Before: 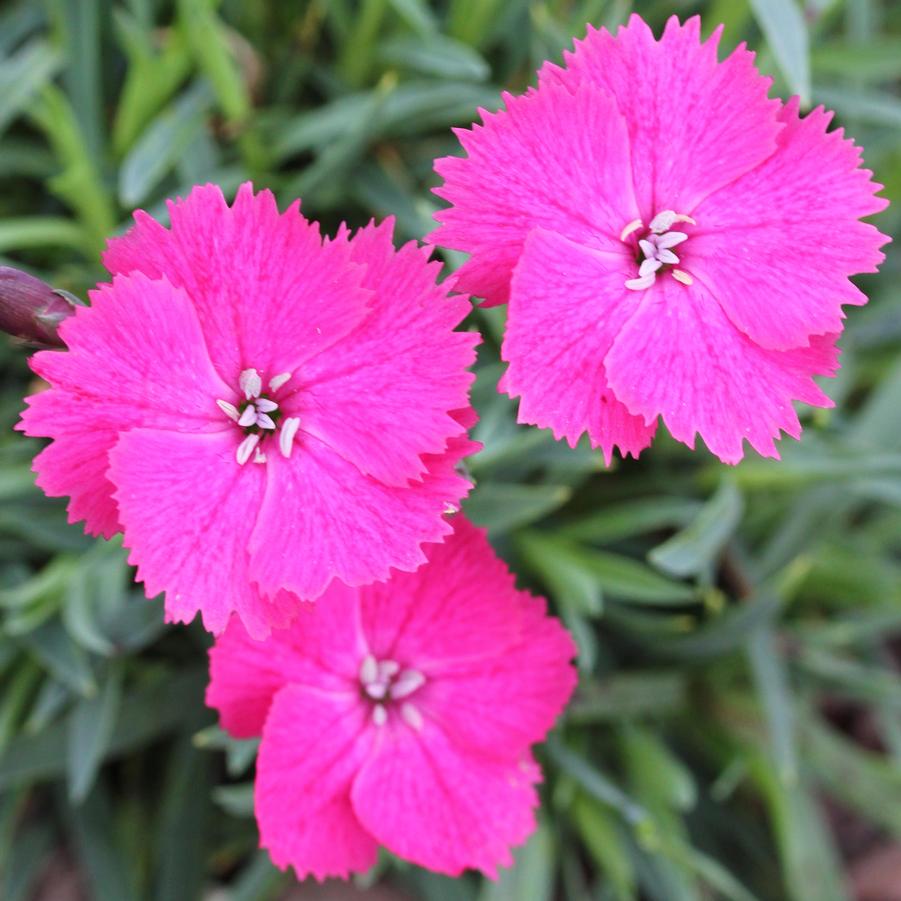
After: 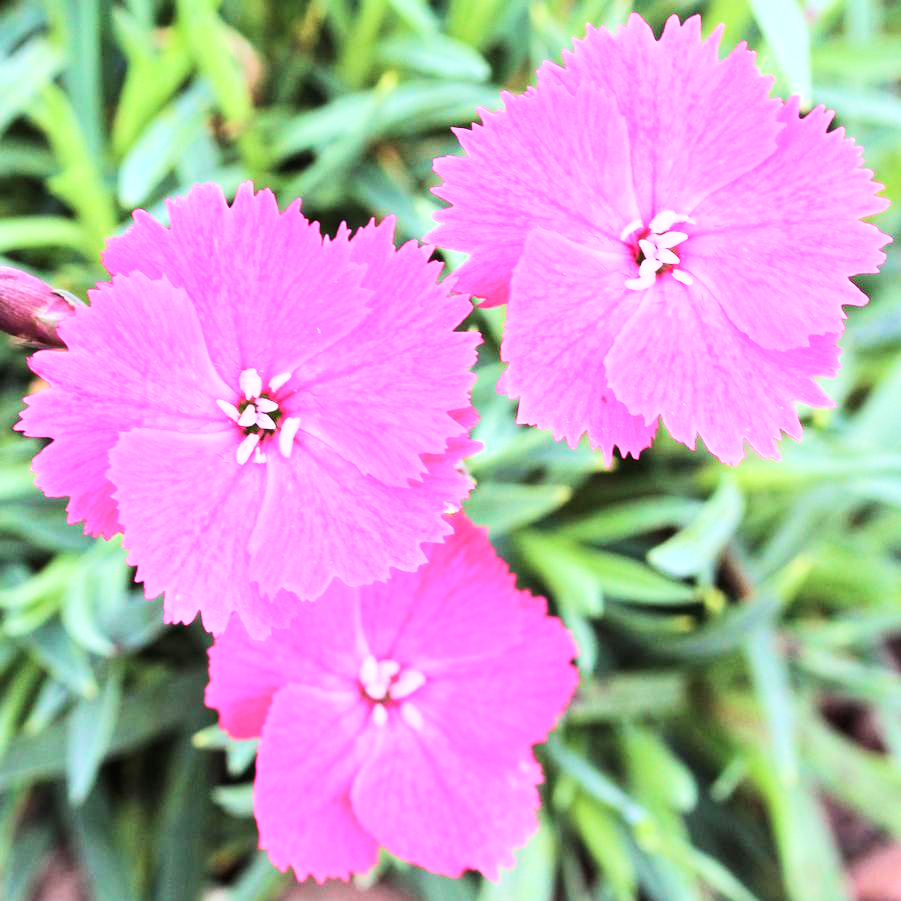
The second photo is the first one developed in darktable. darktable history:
velvia: on, module defaults
exposure: black level correction 0, exposure 0.5 EV, compensate highlight preservation false
base curve: curves: ch0 [(0, 0) (0.007, 0.004) (0.027, 0.03) (0.046, 0.07) (0.207, 0.54) (0.442, 0.872) (0.673, 0.972) (1, 1)]
